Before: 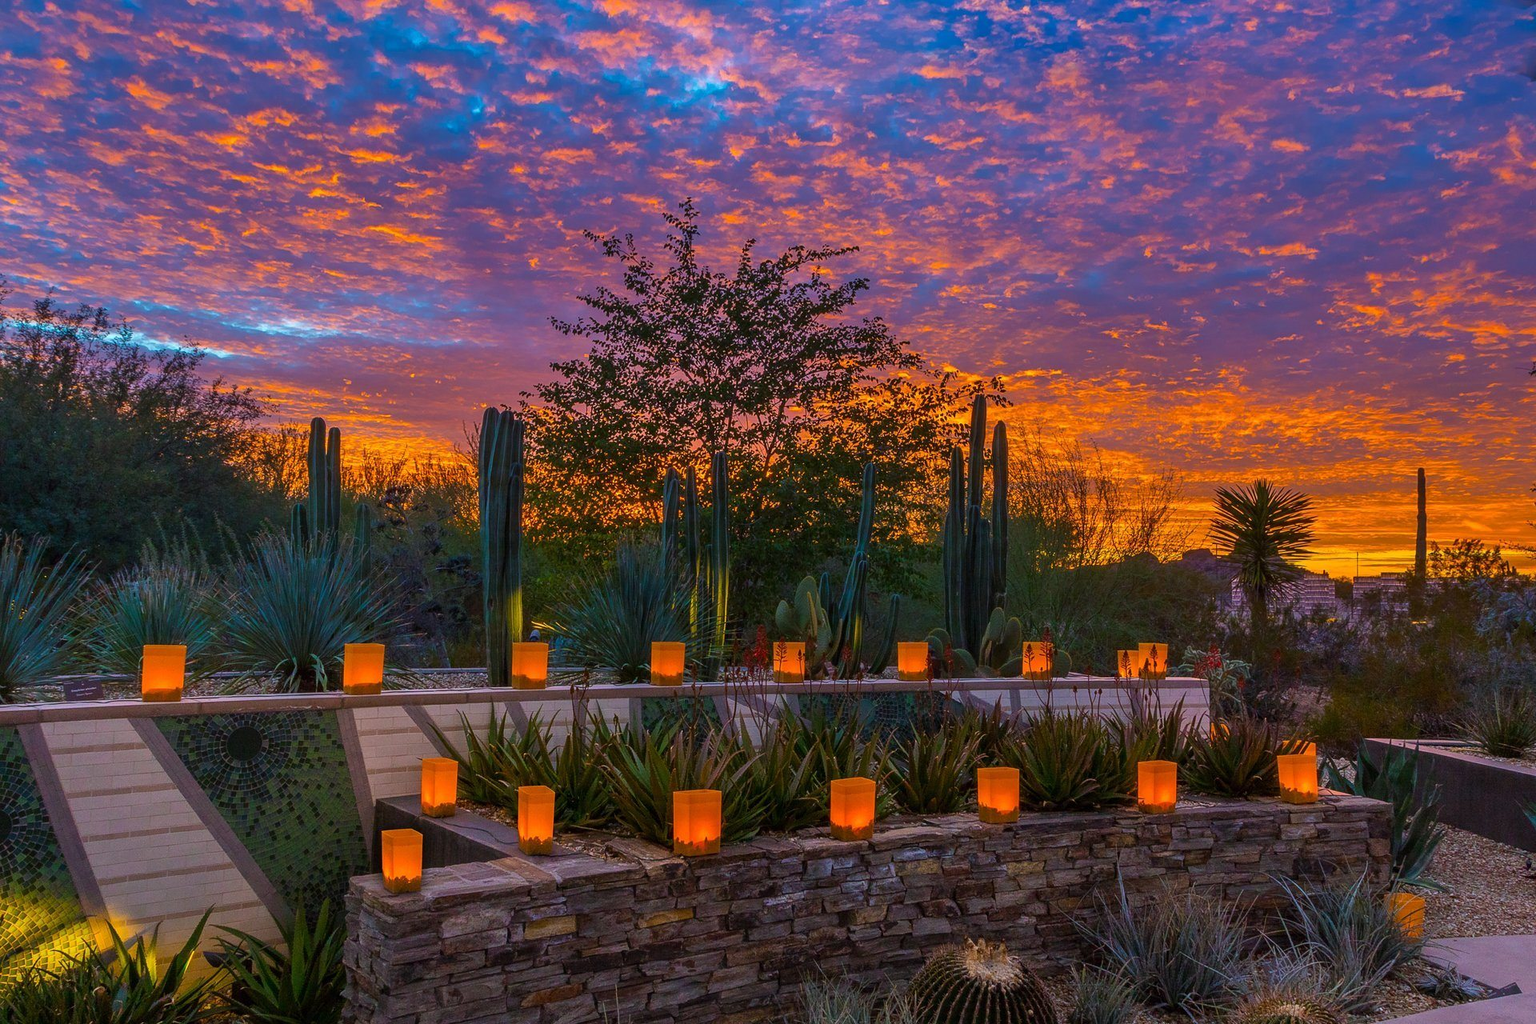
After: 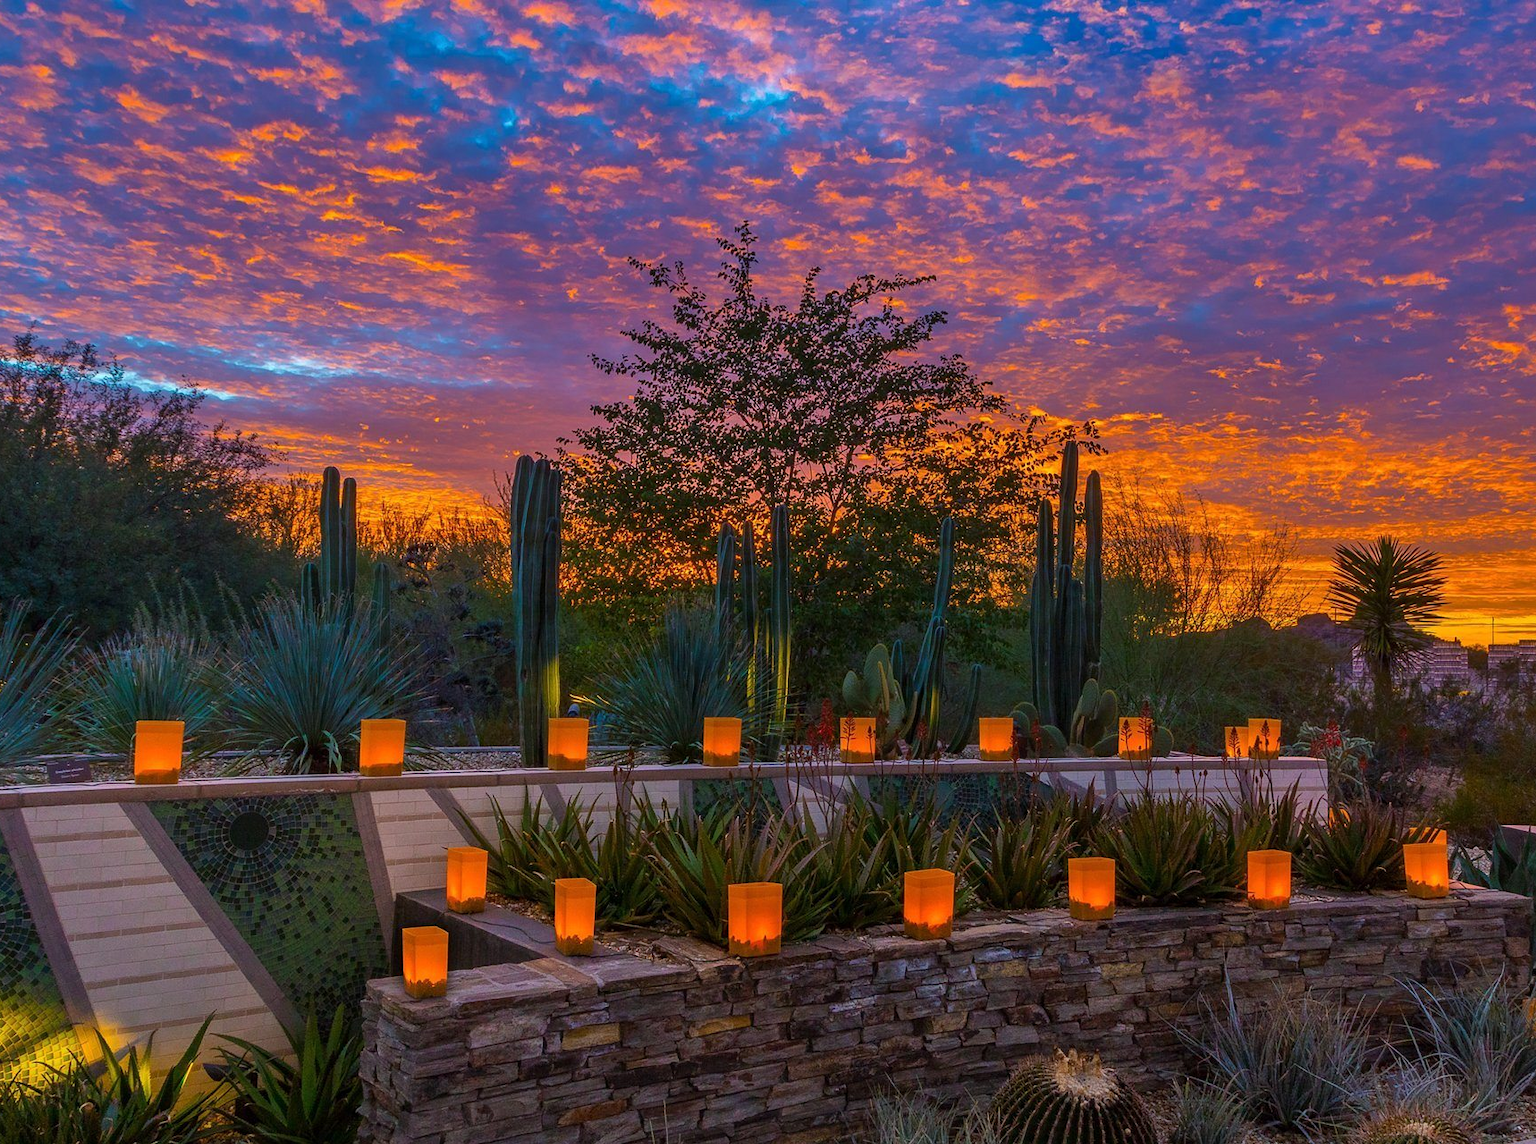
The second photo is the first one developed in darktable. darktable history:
crop and rotate: left 1.421%, right 9.07%
local contrast: mode bilateral grid, contrast 15, coarseness 37, detail 104%, midtone range 0.2
